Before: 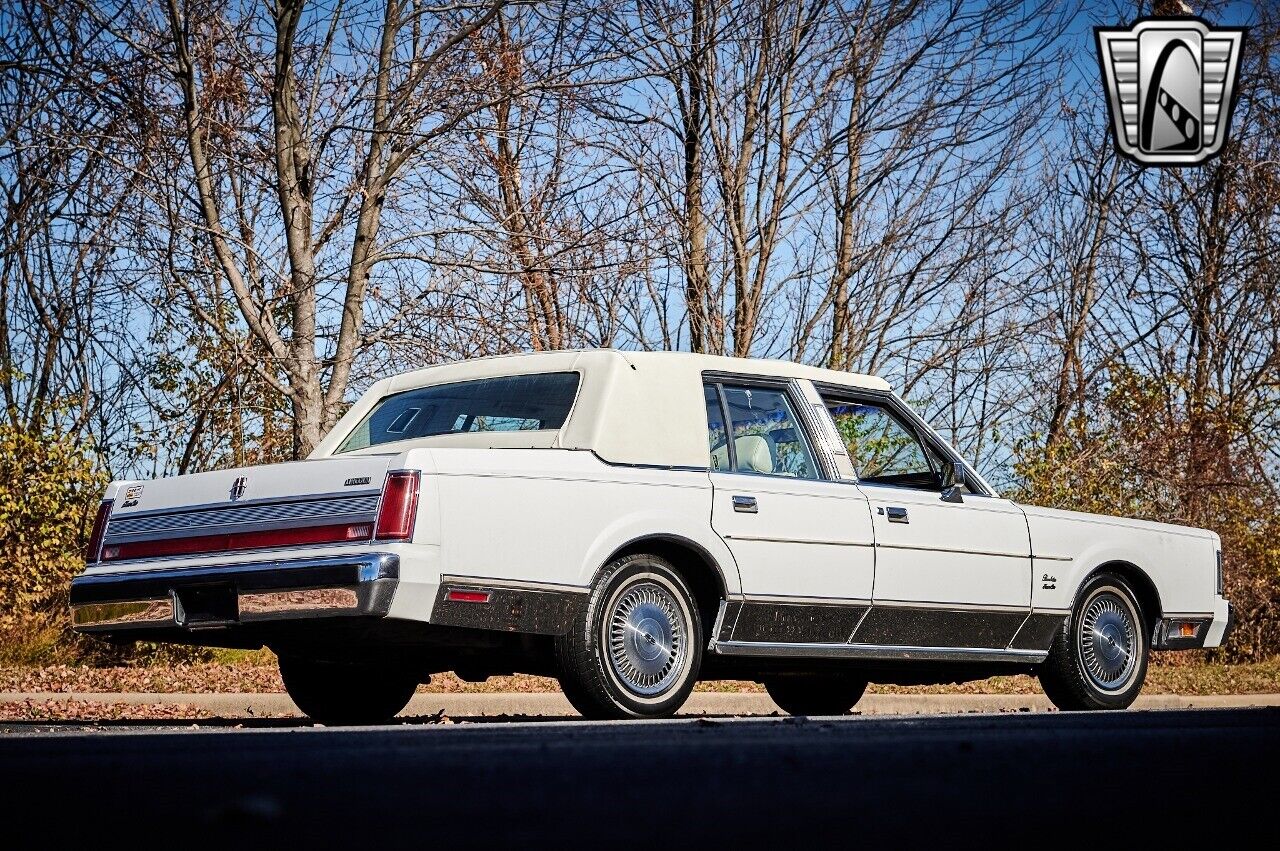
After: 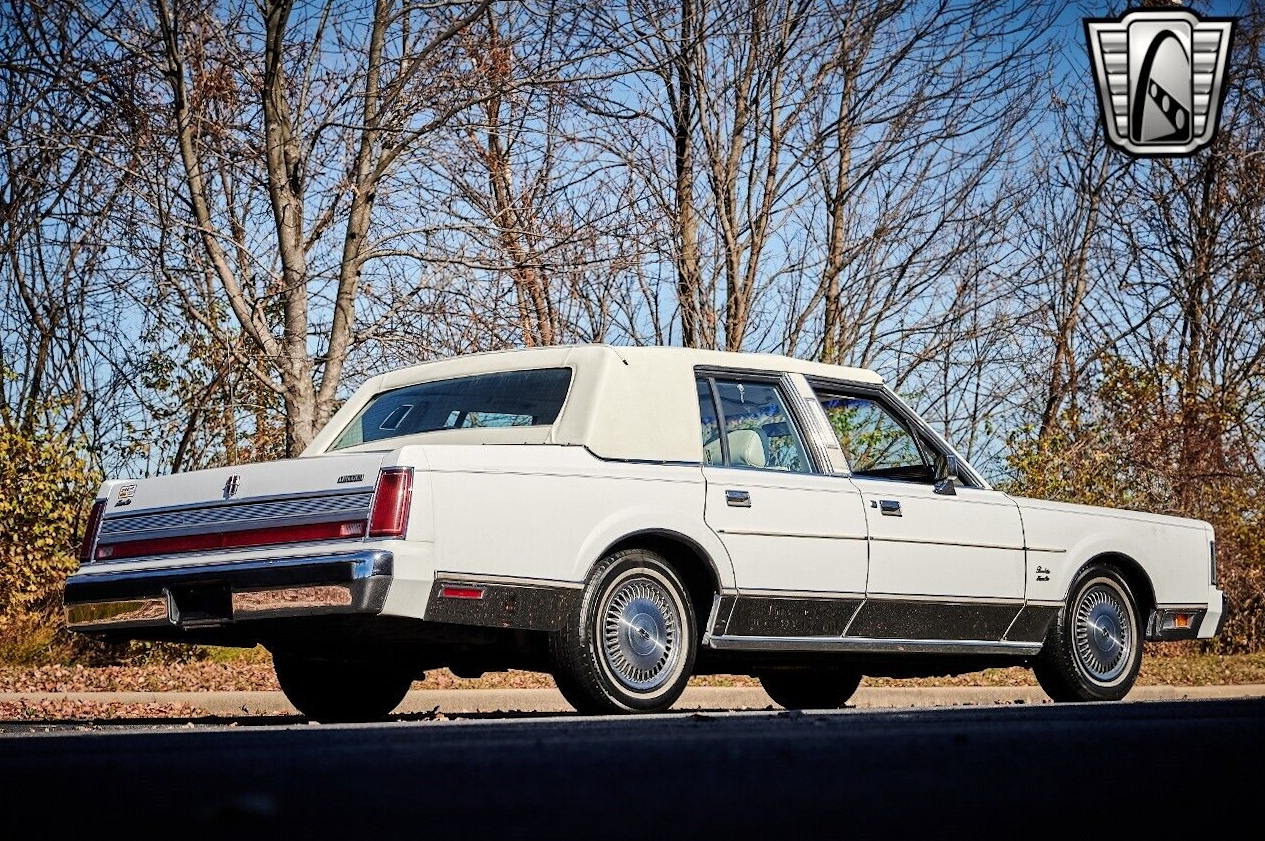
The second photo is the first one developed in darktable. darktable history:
white balance: red 1.009, blue 0.985
rotate and perspective: rotation -0.45°, automatic cropping original format, crop left 0.008, crop right 0.992, crop top 0.012, crop bottom 0.988
